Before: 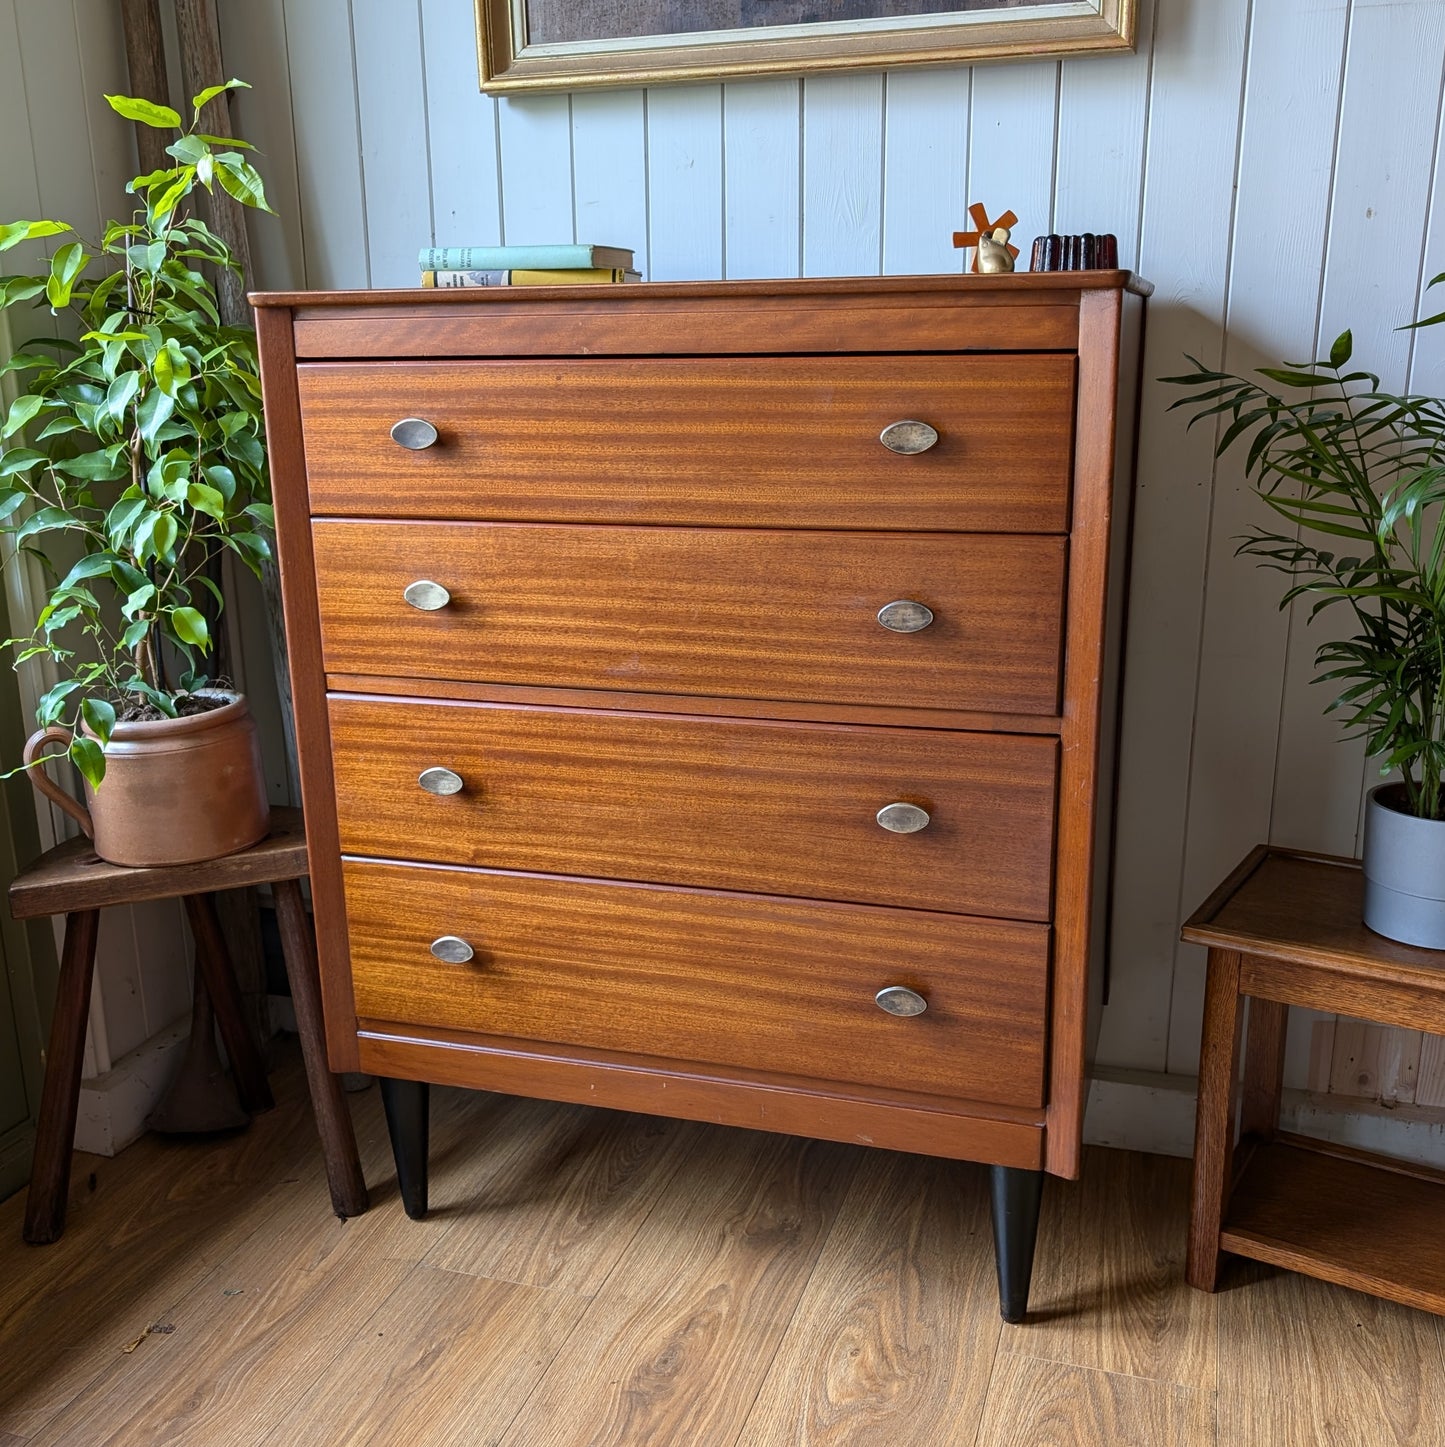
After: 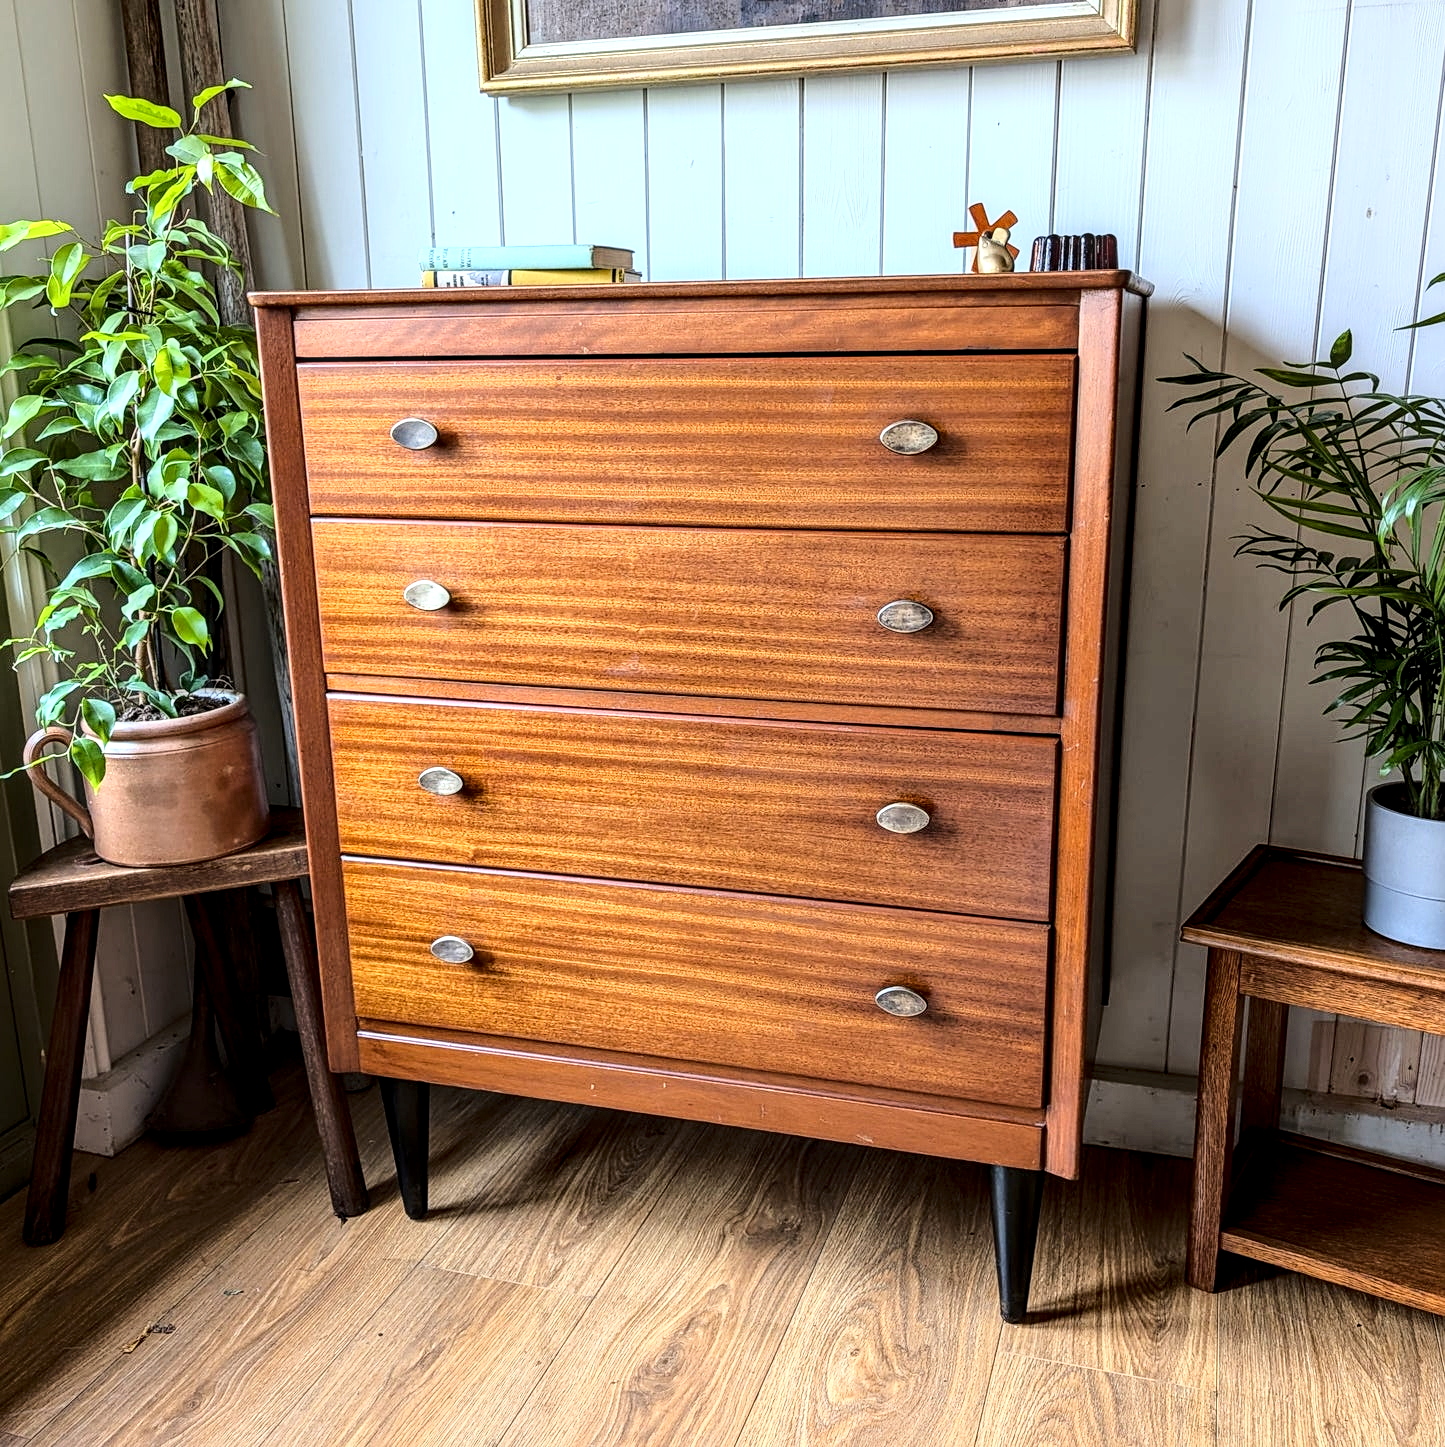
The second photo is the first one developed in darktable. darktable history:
base curve: curves: ch0 [(0, 0) (0.028, 0.03) (0.121, 0.232) (0.46, 0.748) (0.859, 0.968) (1, 1)]
local contrast: highlights 24%, detail 150%
sharpen: amount 0.204
